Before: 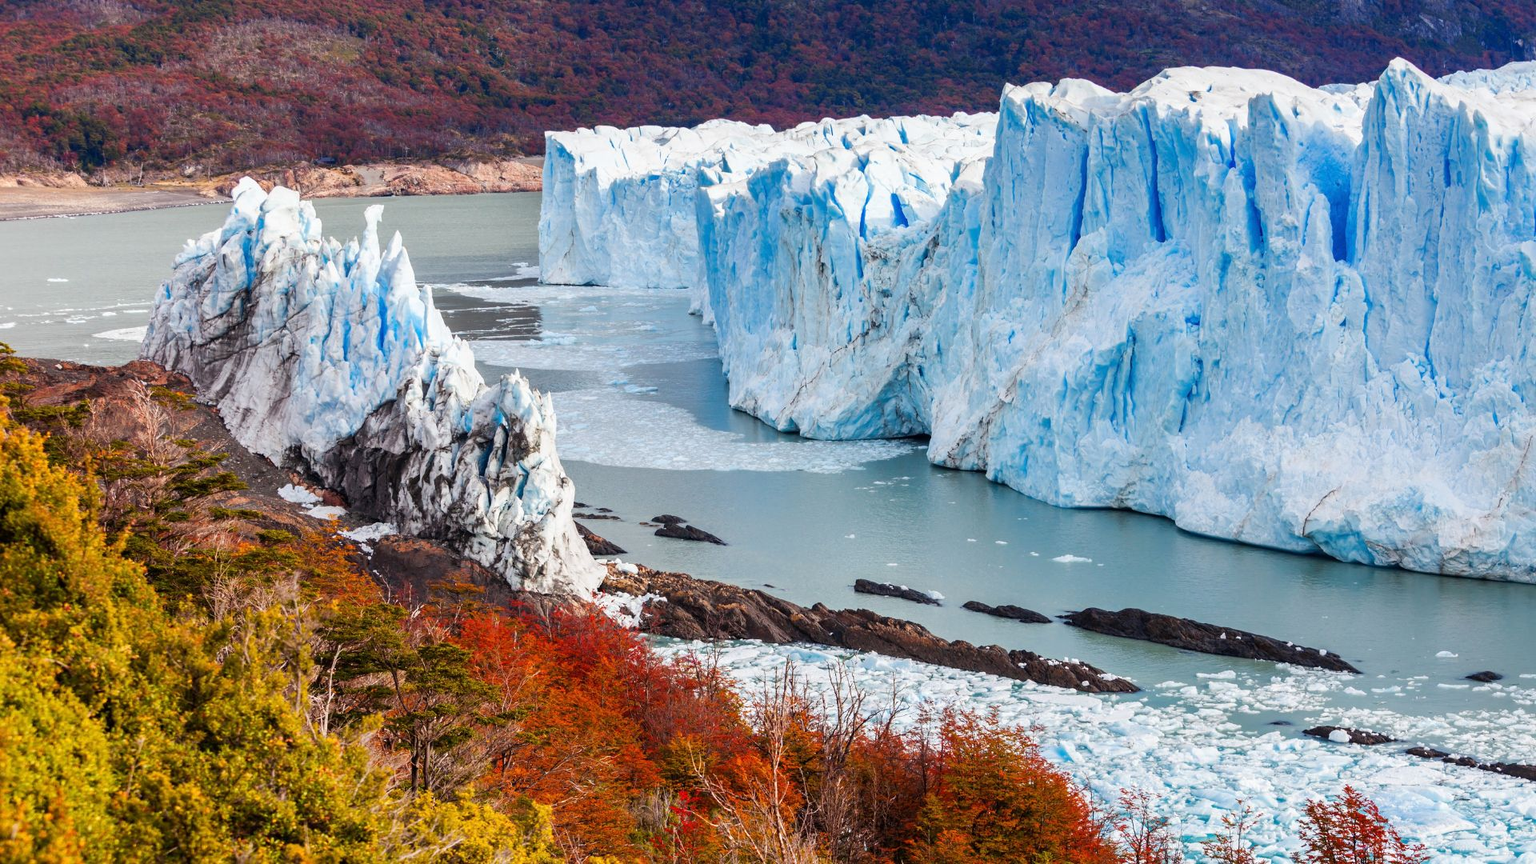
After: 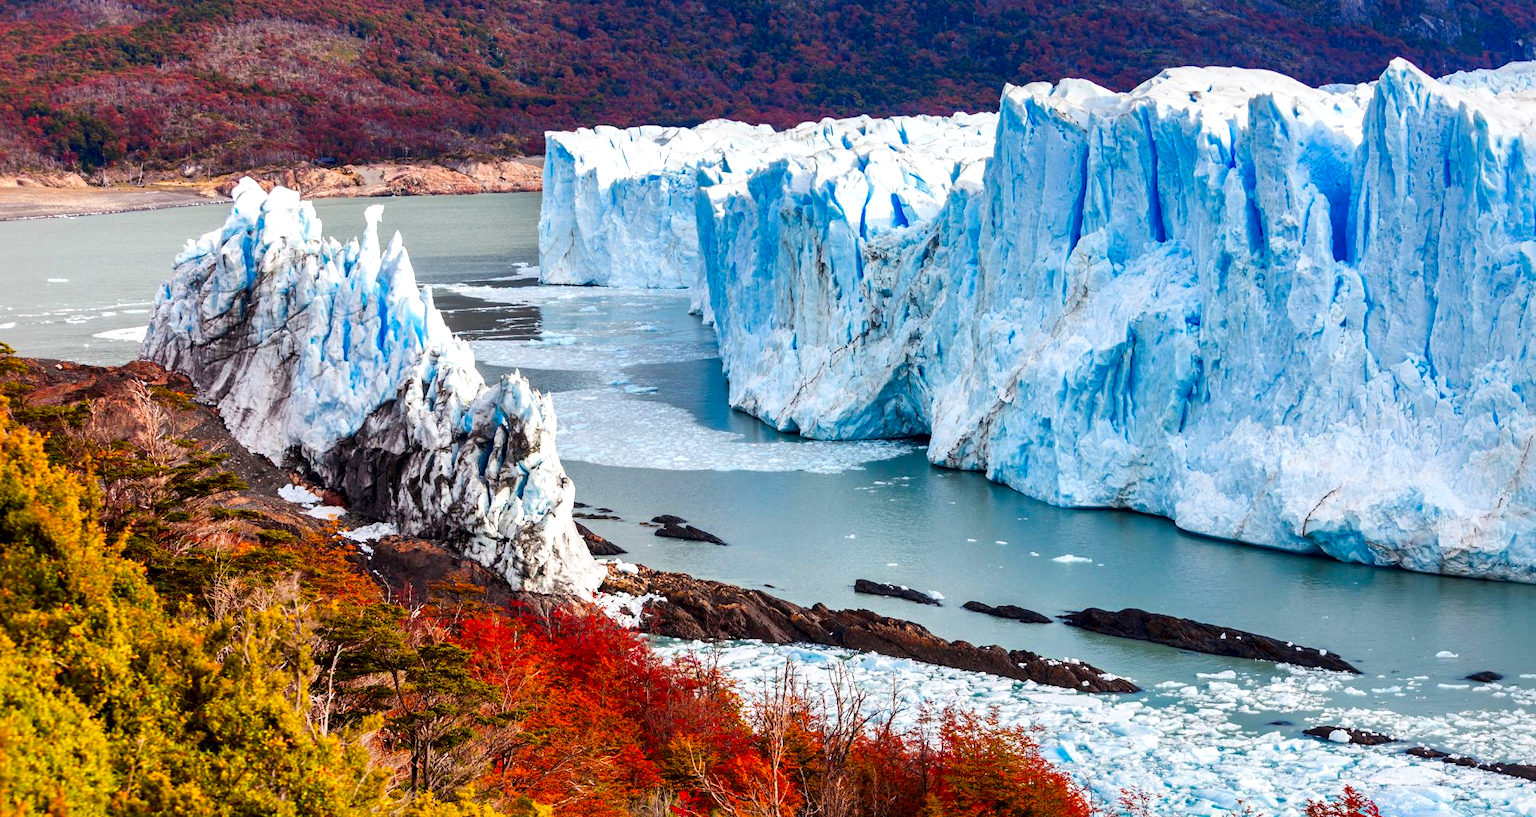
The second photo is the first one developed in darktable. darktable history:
crop and rotate: top 0.003%, bottom 5.281%
local contrast: mode bilateral grid, contrast 100, coarseness 99, detail 165%, midtone range 0.2
color correction: highlights b* 0.019, saturation 1.31
